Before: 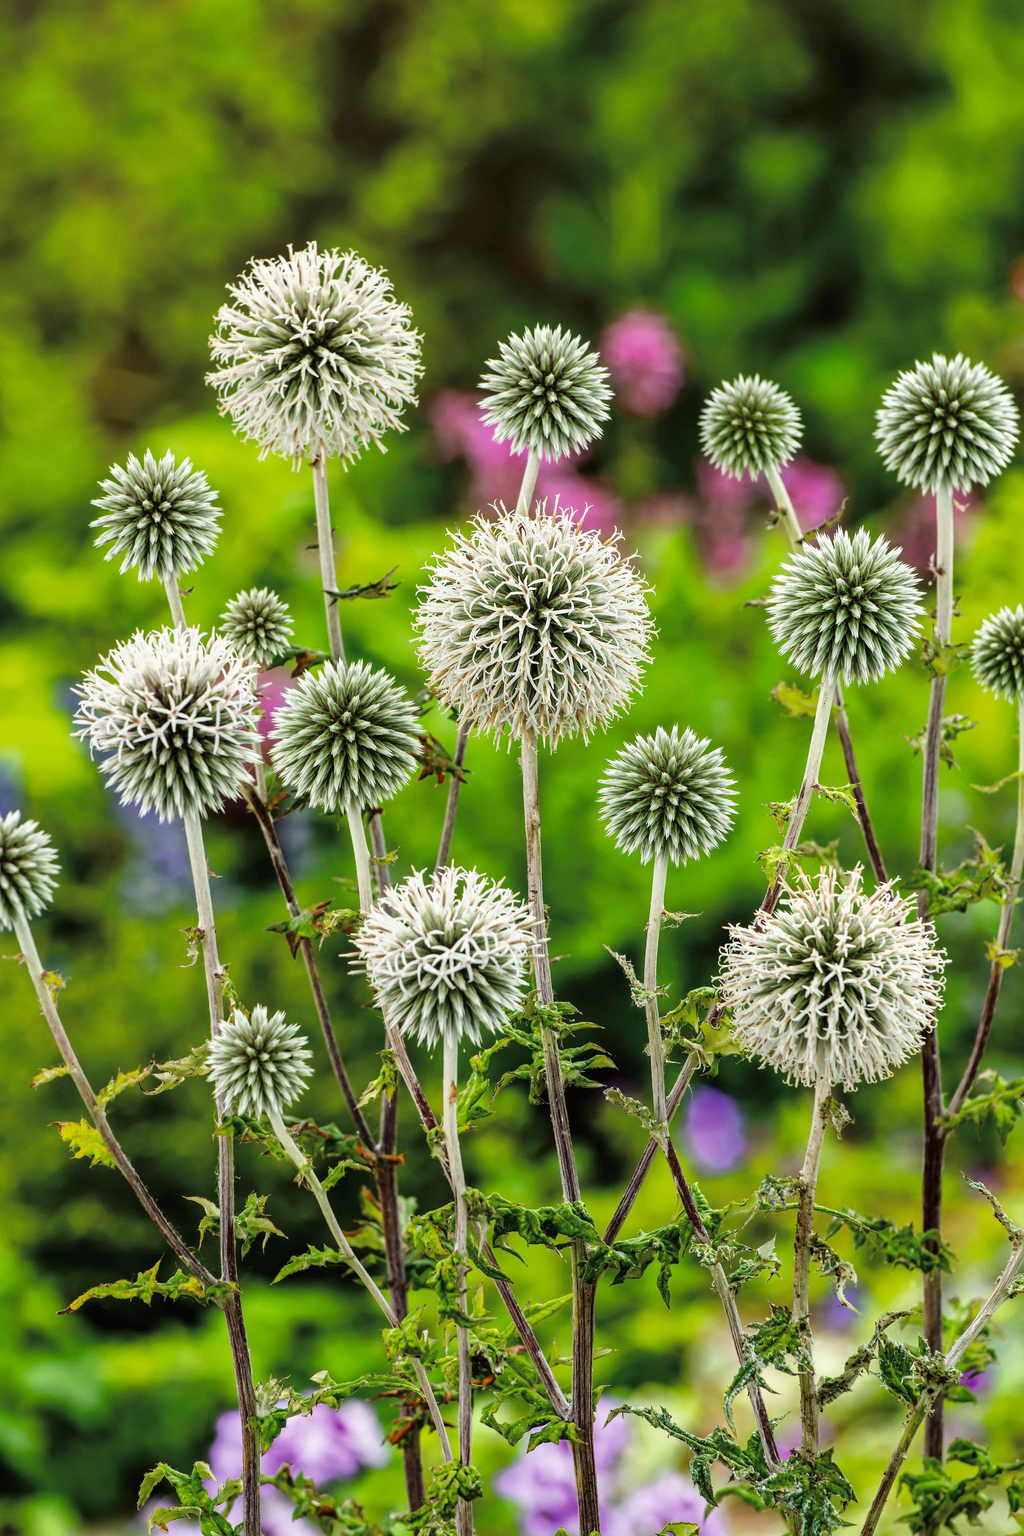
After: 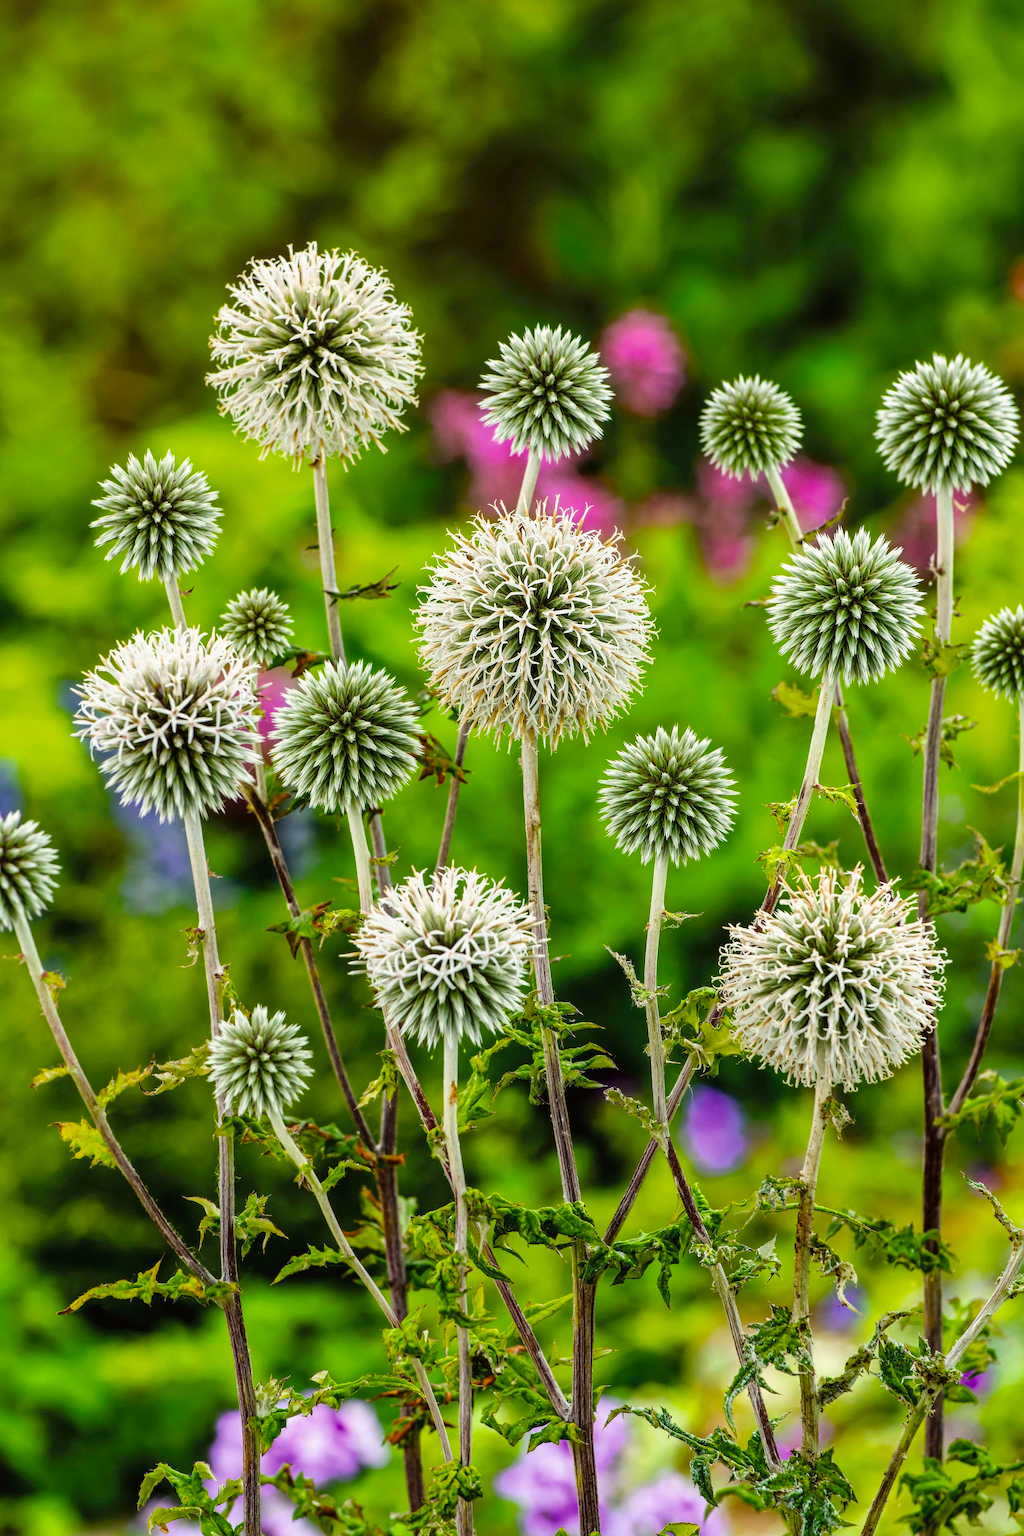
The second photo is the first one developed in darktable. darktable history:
color balance rgb: perceptual saturation grading › global saturation 30.054%, global vibrance 20%
